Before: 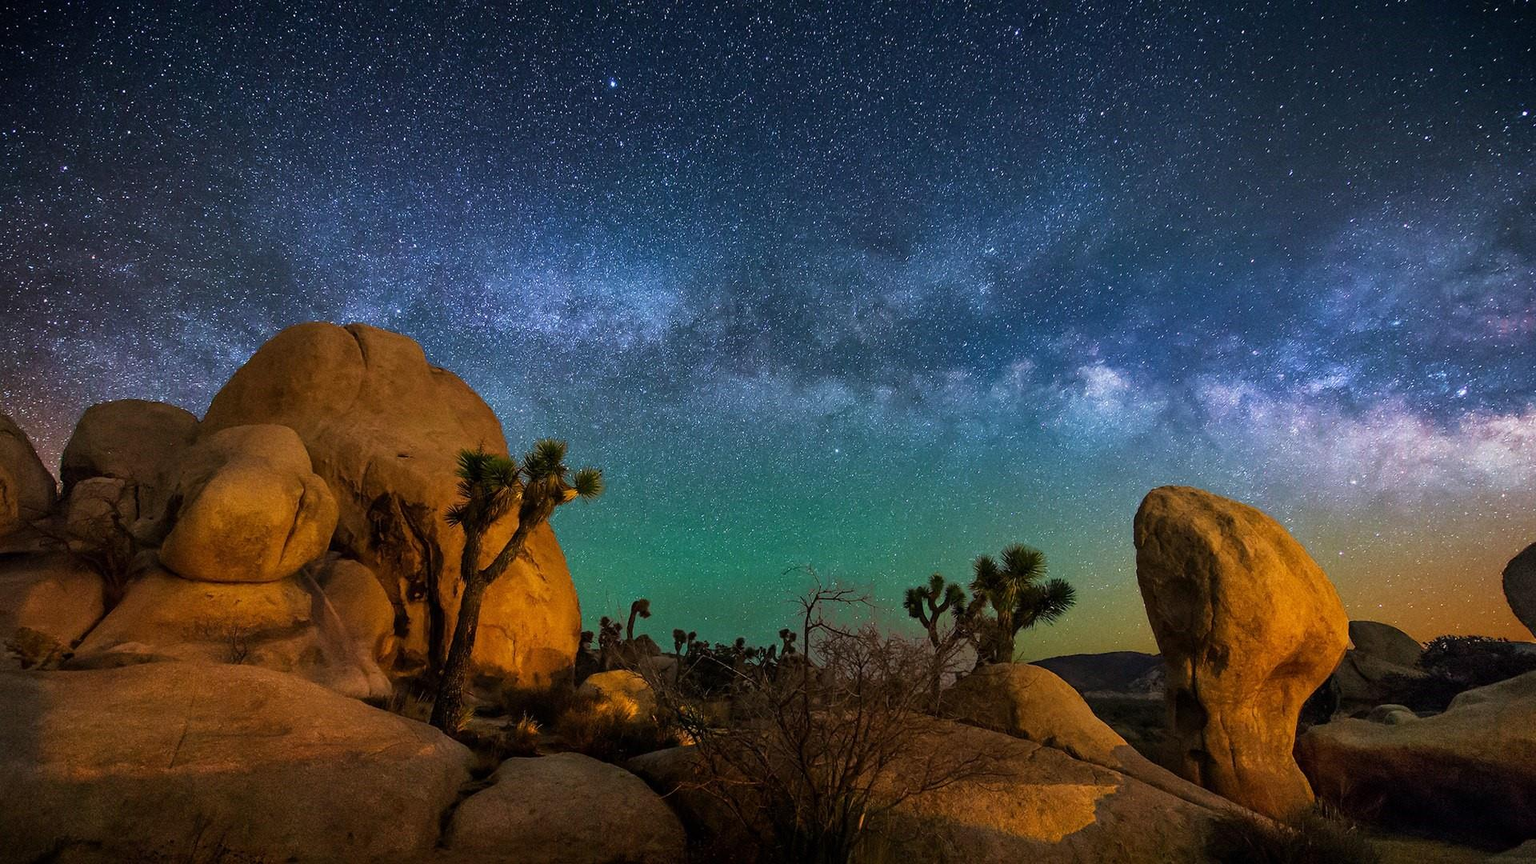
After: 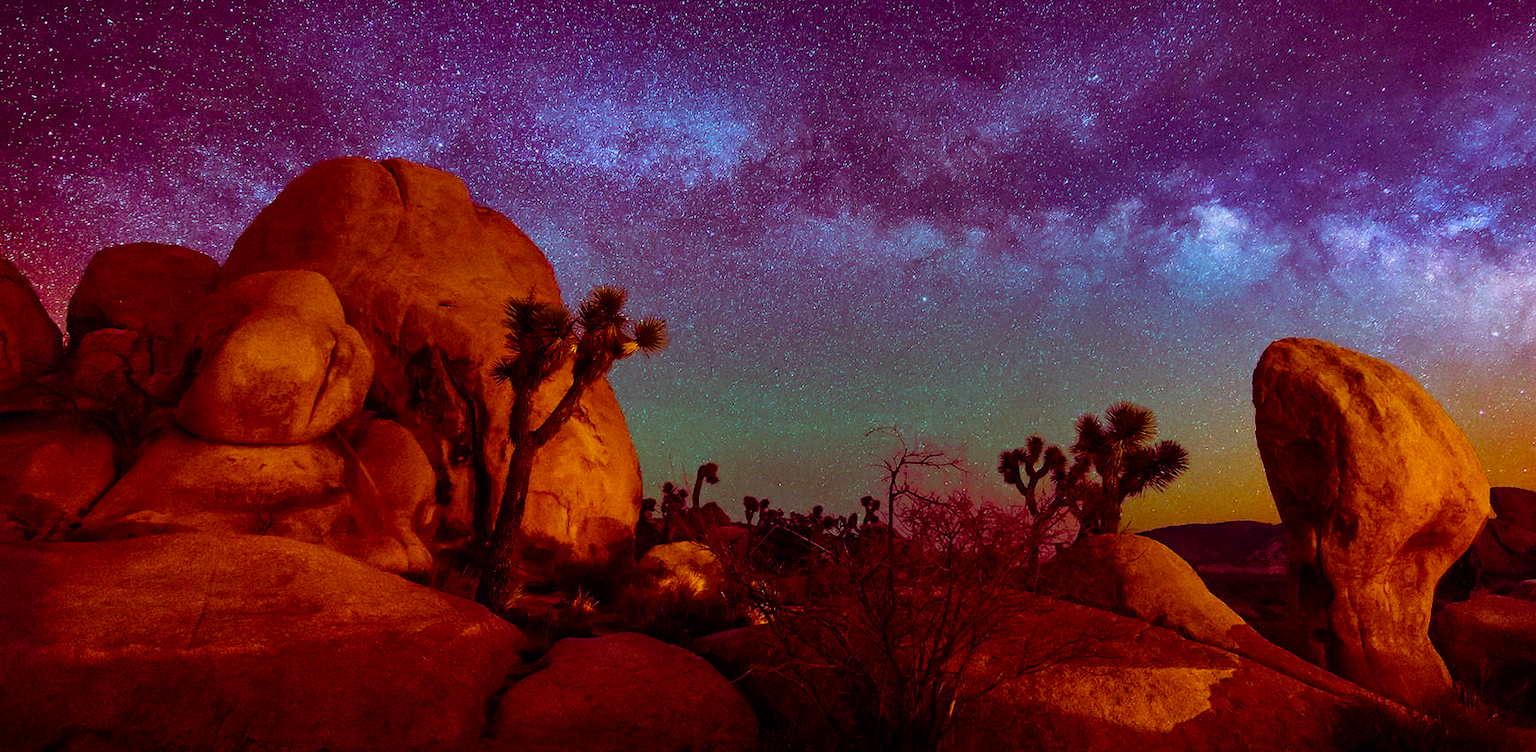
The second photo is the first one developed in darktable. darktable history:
crop: top 20.904%, right 9.456%, bottom 0.237%
color balance rgb: shadows lift › luminance -18.557%, shadows lift › chroma 35.411%, perceptual saturation grading › global saturation 25.837%, global vibrance 30.302%
